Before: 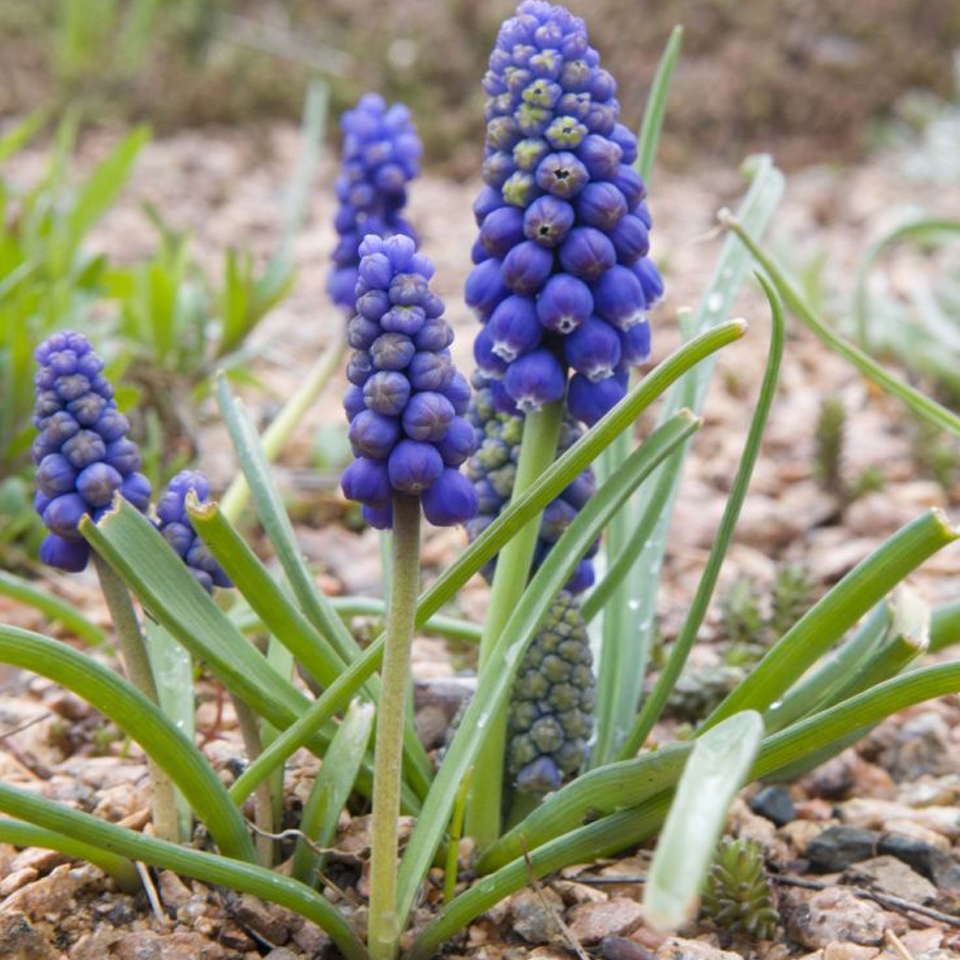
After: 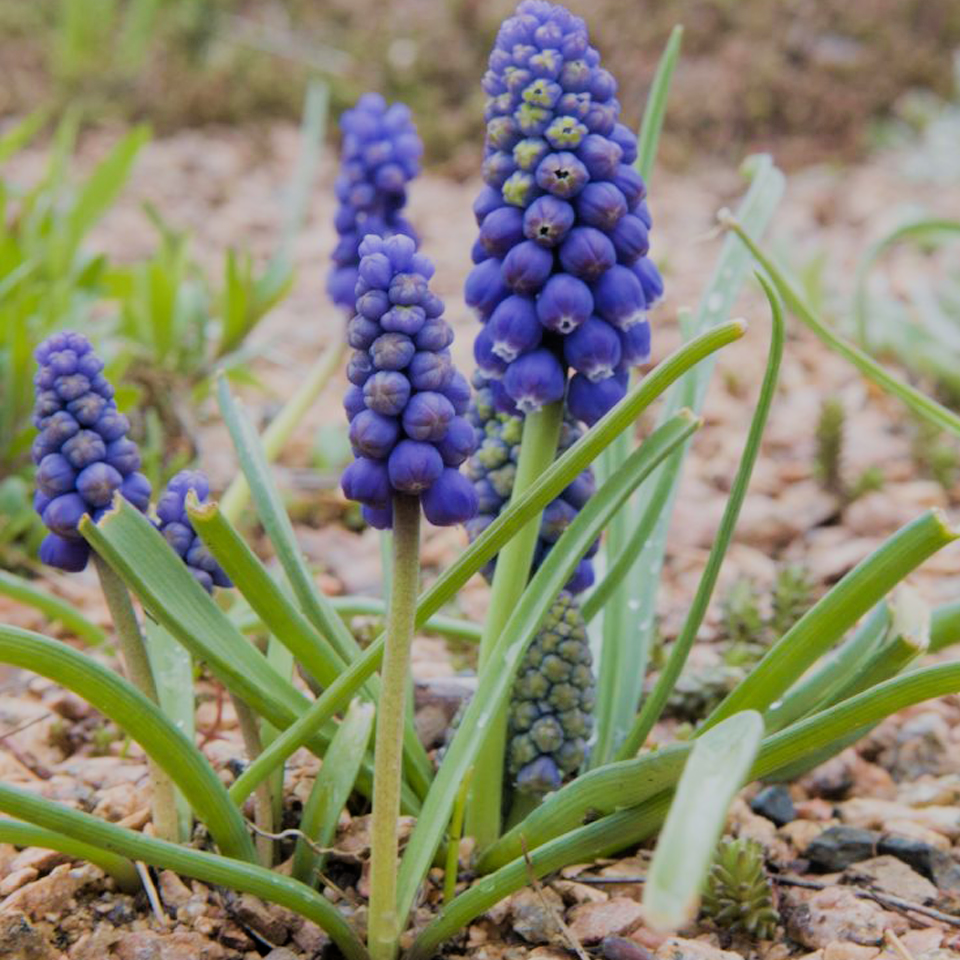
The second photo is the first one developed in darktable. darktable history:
velvia: on, module defaults
filmic rgb: black relative exposure -7.09 EV, white relative exposure 5.36 EV, threshold -0.277 EV, transition 3.19 EV, structure ↔ texture 99.25%, hardness 3.02, enable highlight reconstruction true
exposure: compensate highlight preservation false
